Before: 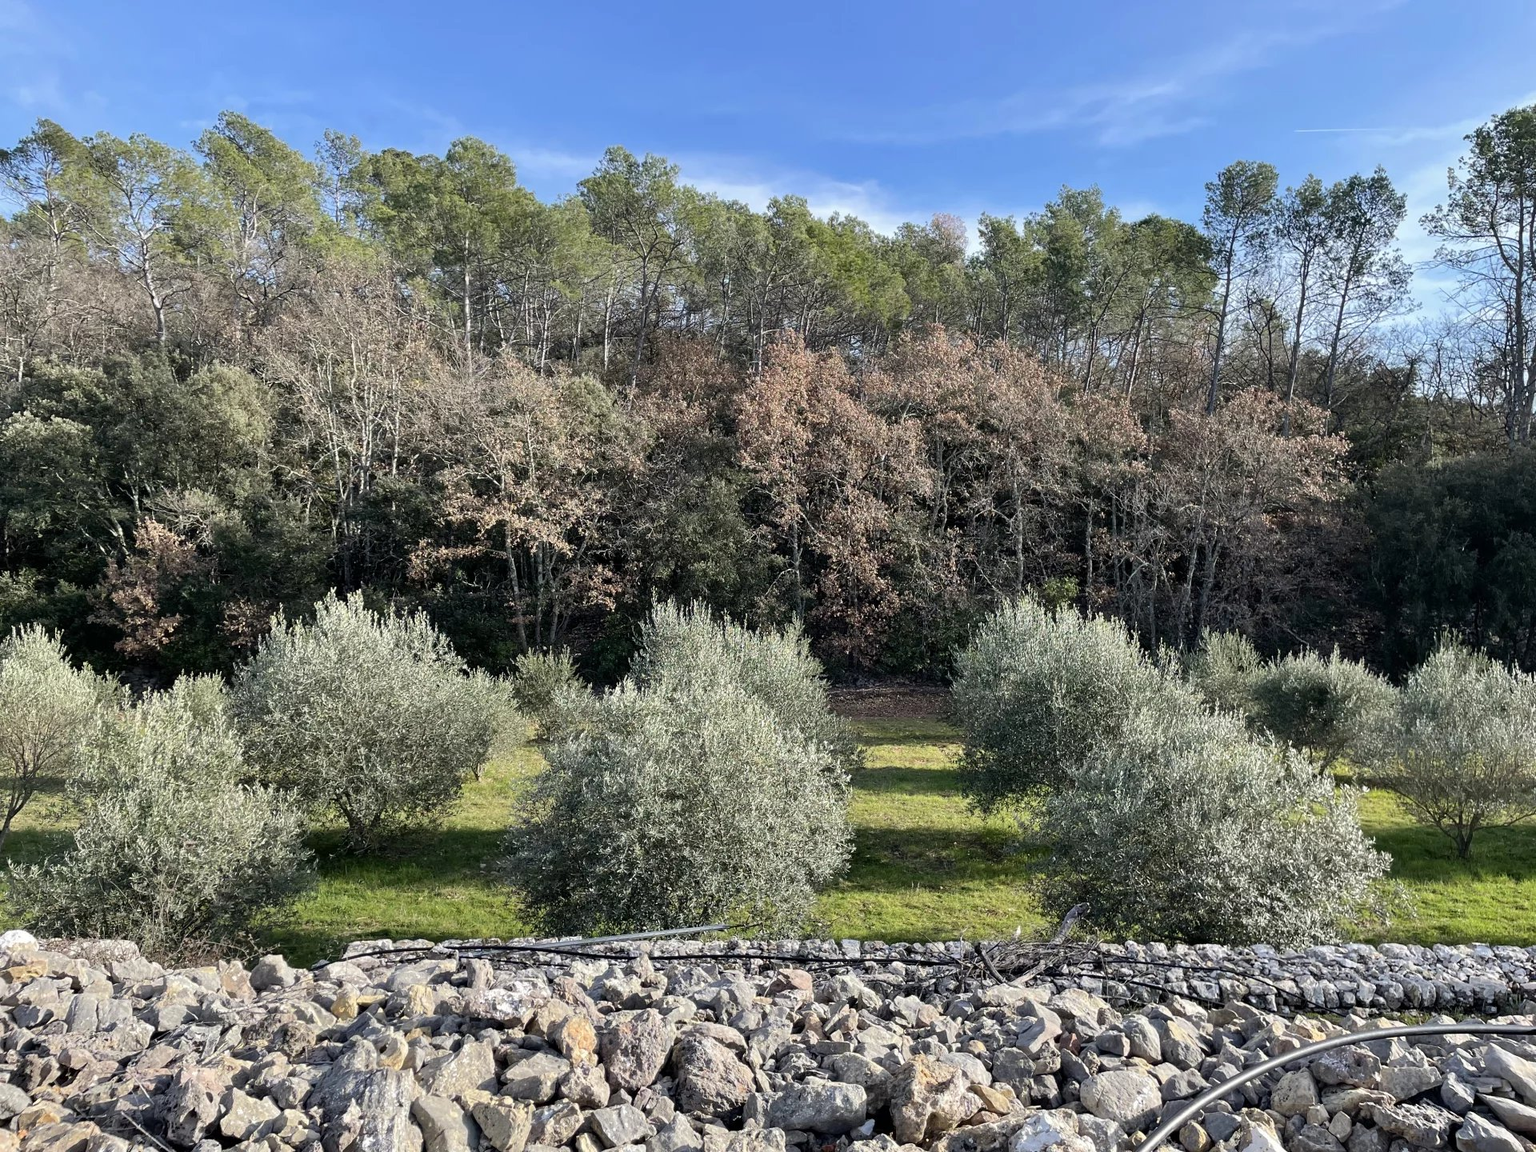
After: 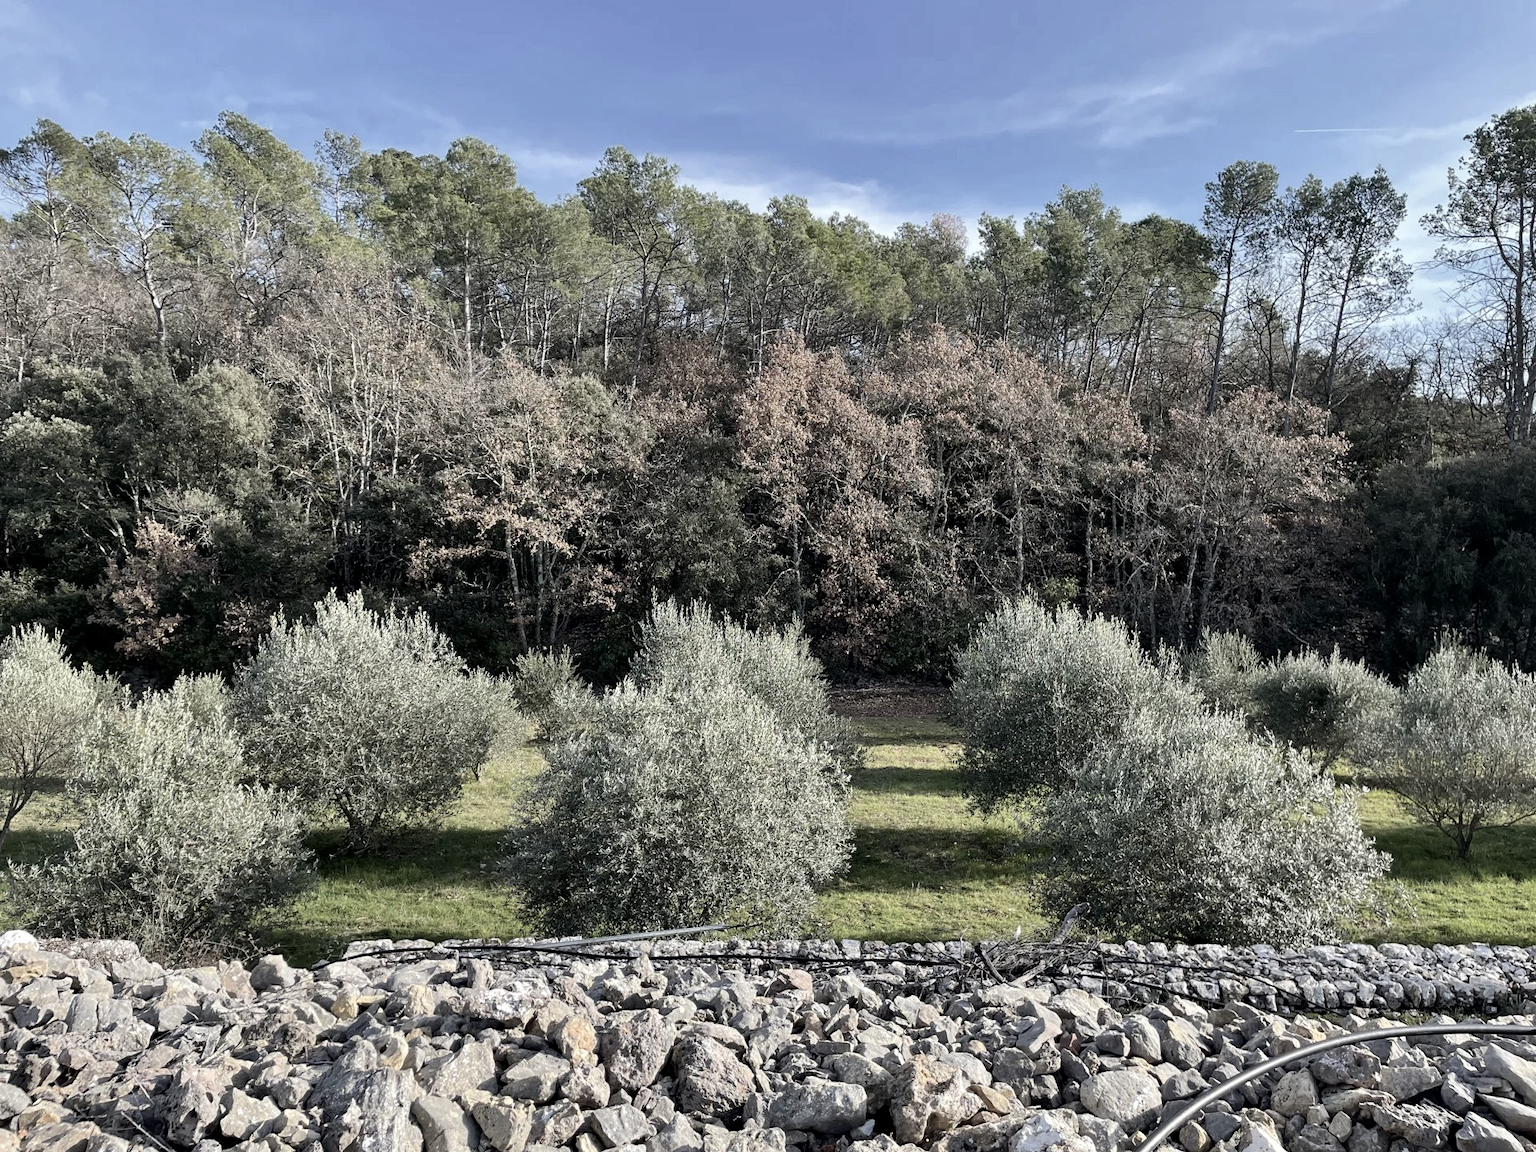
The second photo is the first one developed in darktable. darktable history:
contrast brightness saturation: contrast 0.096, saturation -0.361
local contrast: mode bilateral grid, contrast 19, coarseness 49, detail 120%, midtone range 0.2
